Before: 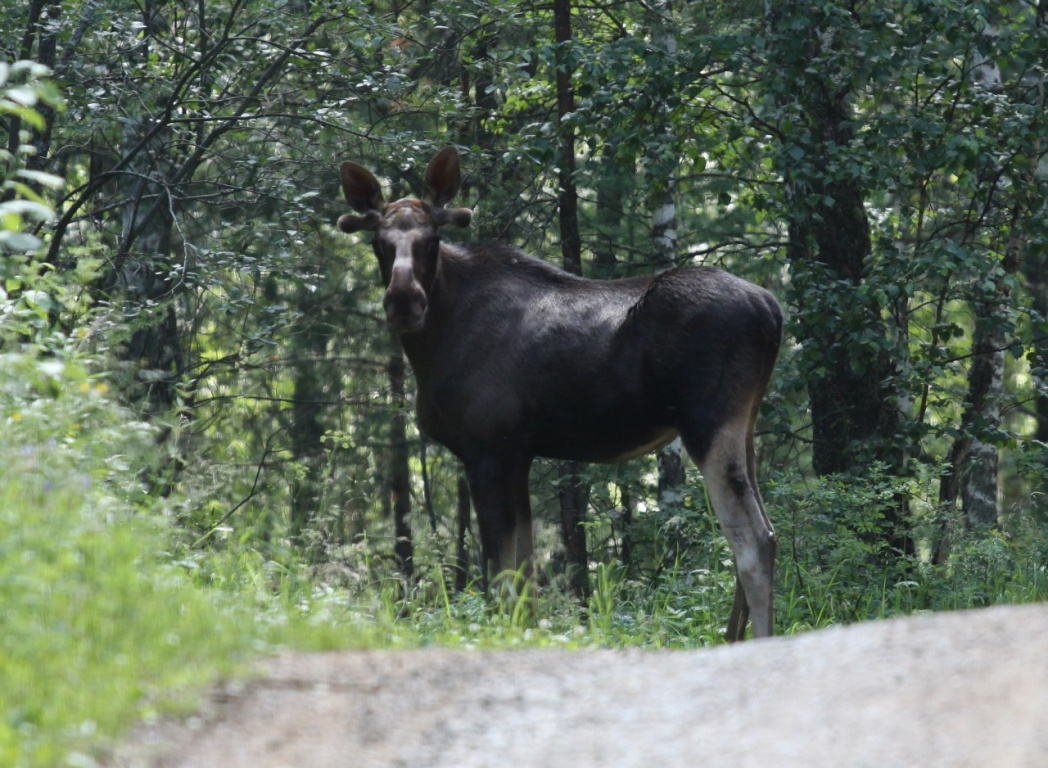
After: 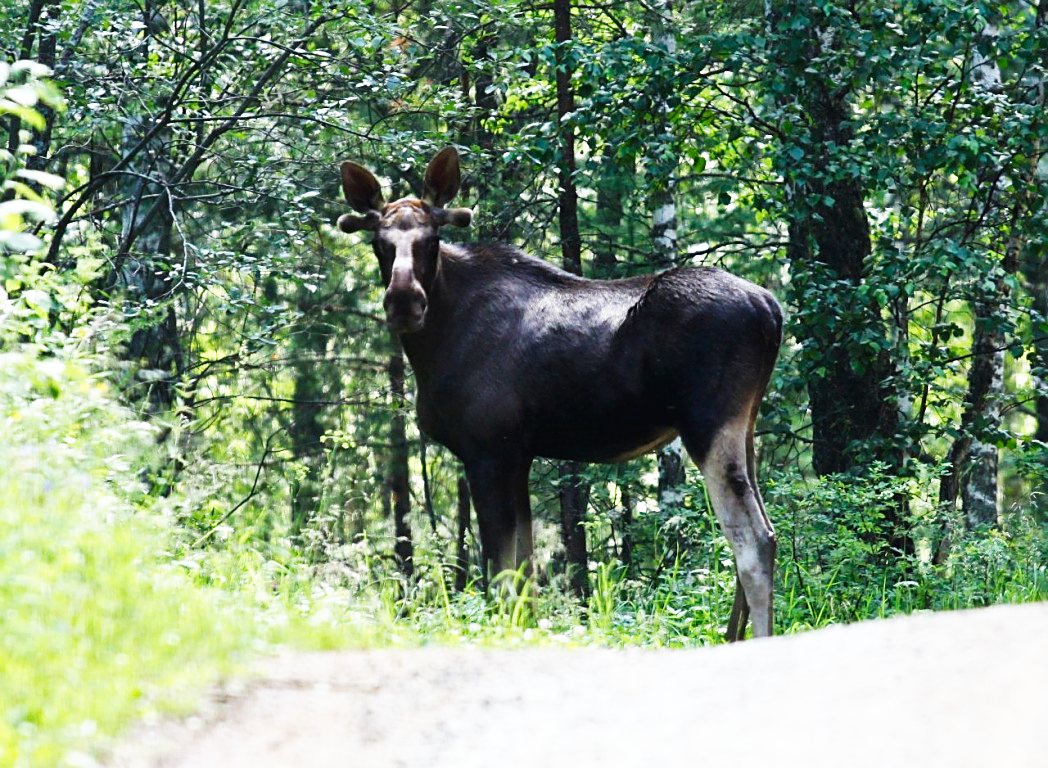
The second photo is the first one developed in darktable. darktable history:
sharpen: on, module defaults
color contrast: green-magenta contrast 1.2, blue-yellow contrast 1.2
base curve: curves: ch0 [(0, 0) (0.007, 0.004) (0.027, 0.03) (0.046, 0.07) (0.207, 0.54) (0.442, 0.872) (0.673, 0.972) (1, 1)], preserve colors none
